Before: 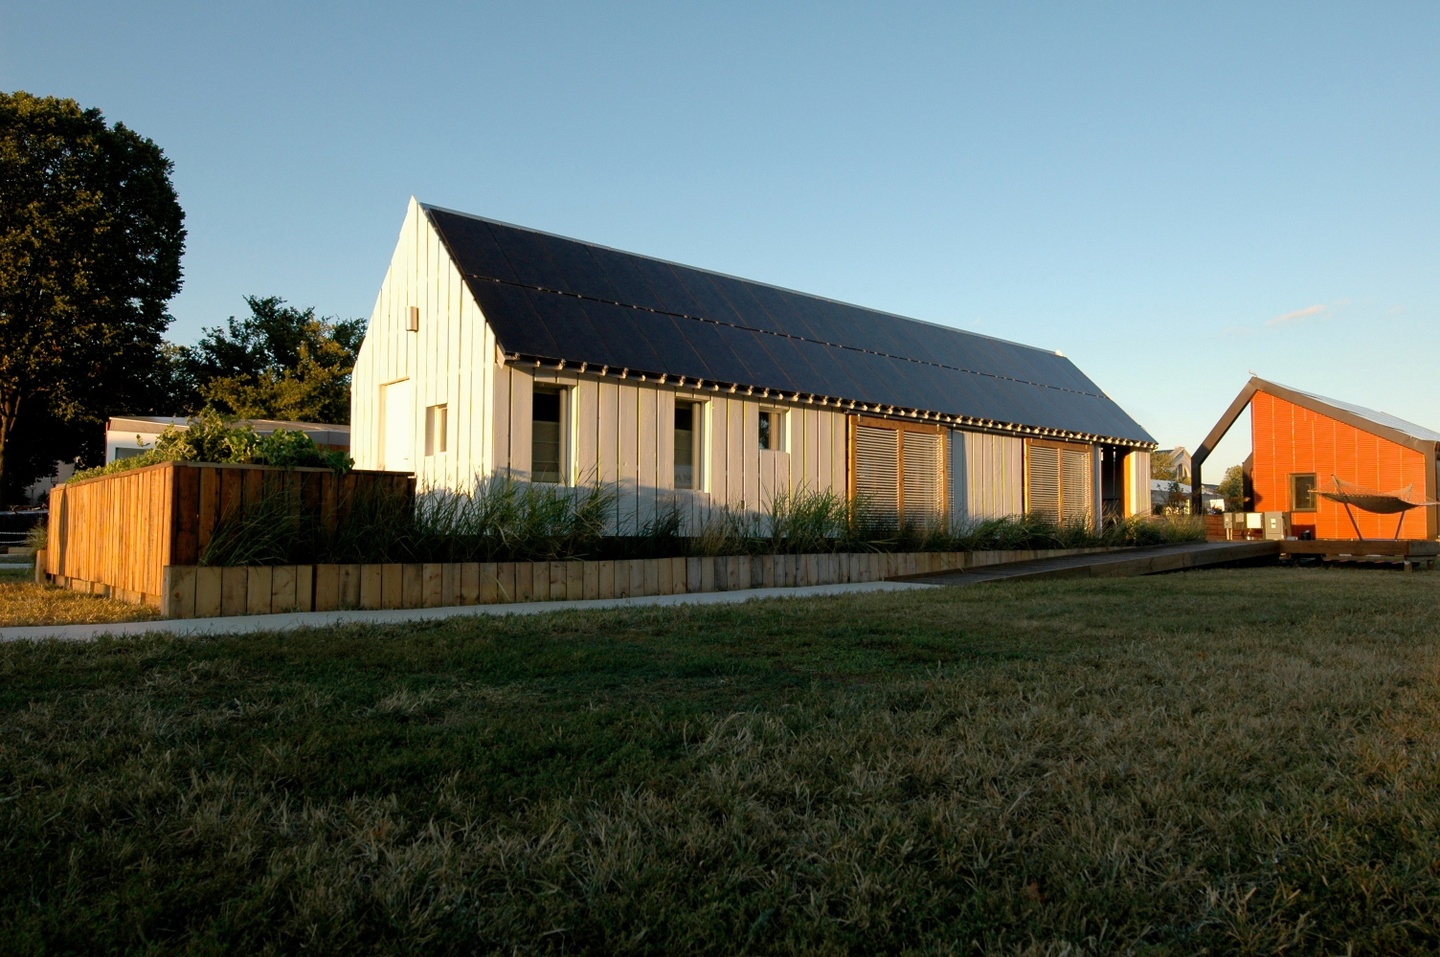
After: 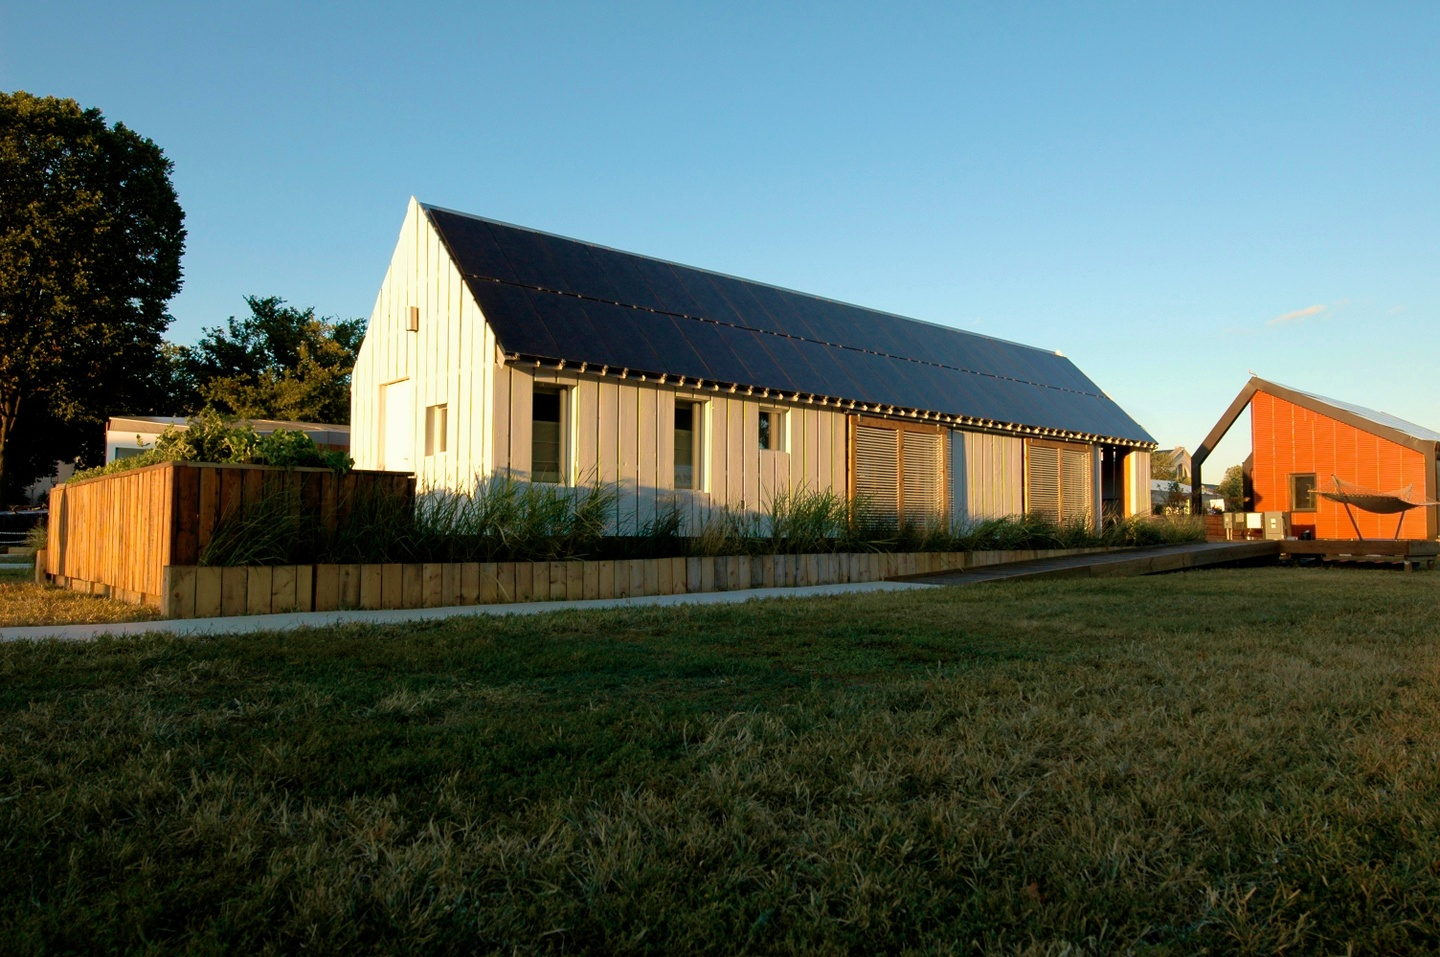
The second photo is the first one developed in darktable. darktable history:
velvia: strength 44.82%
